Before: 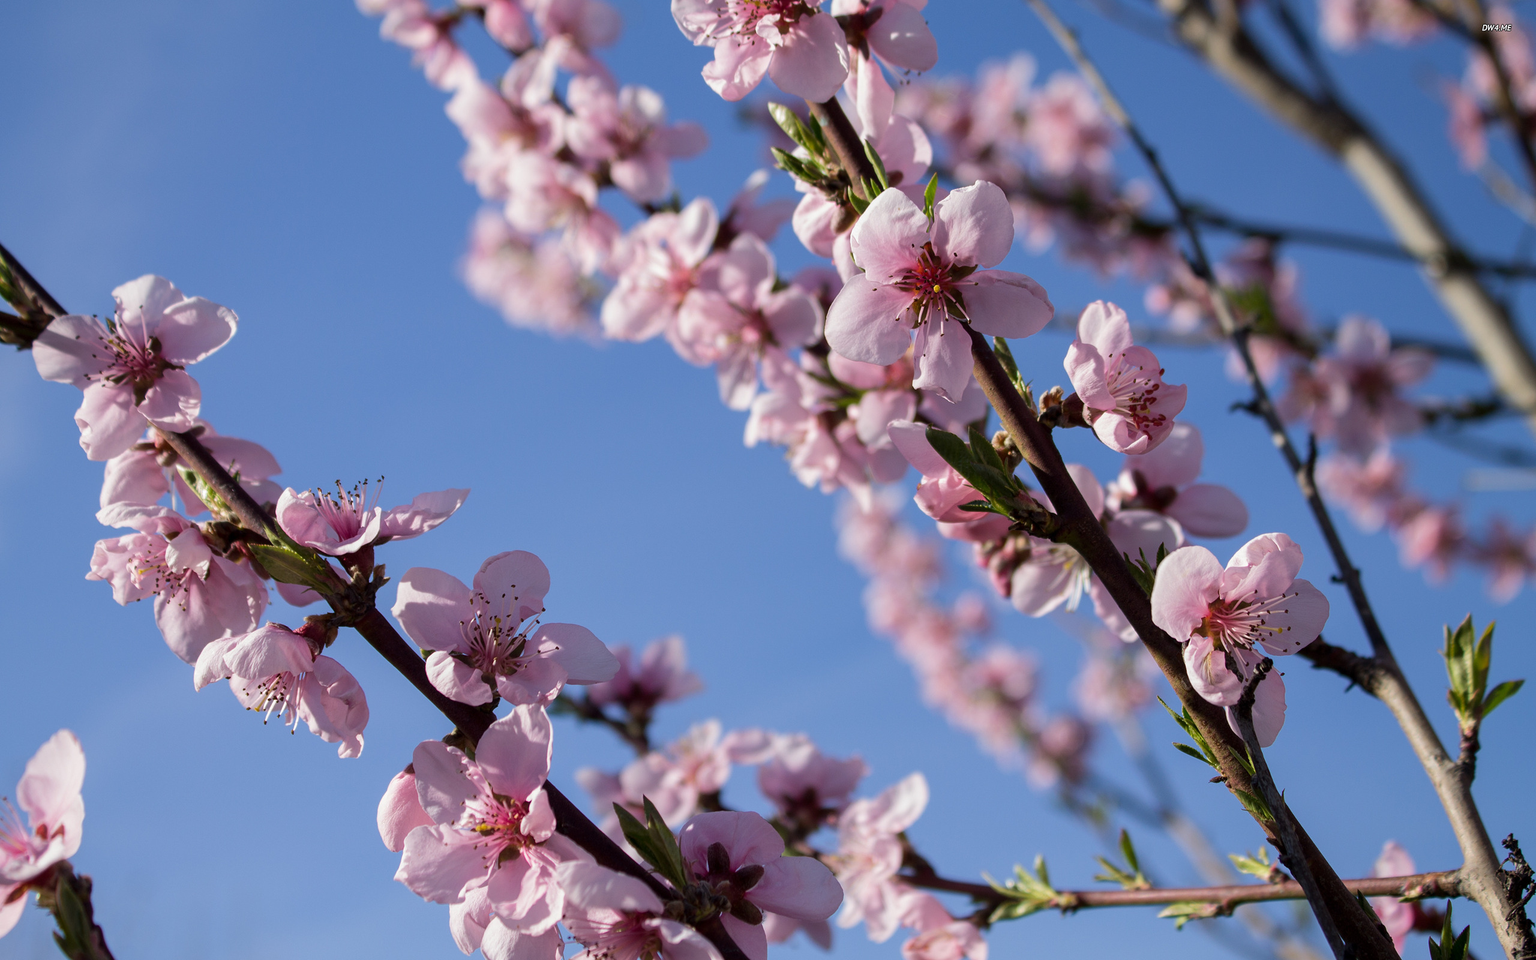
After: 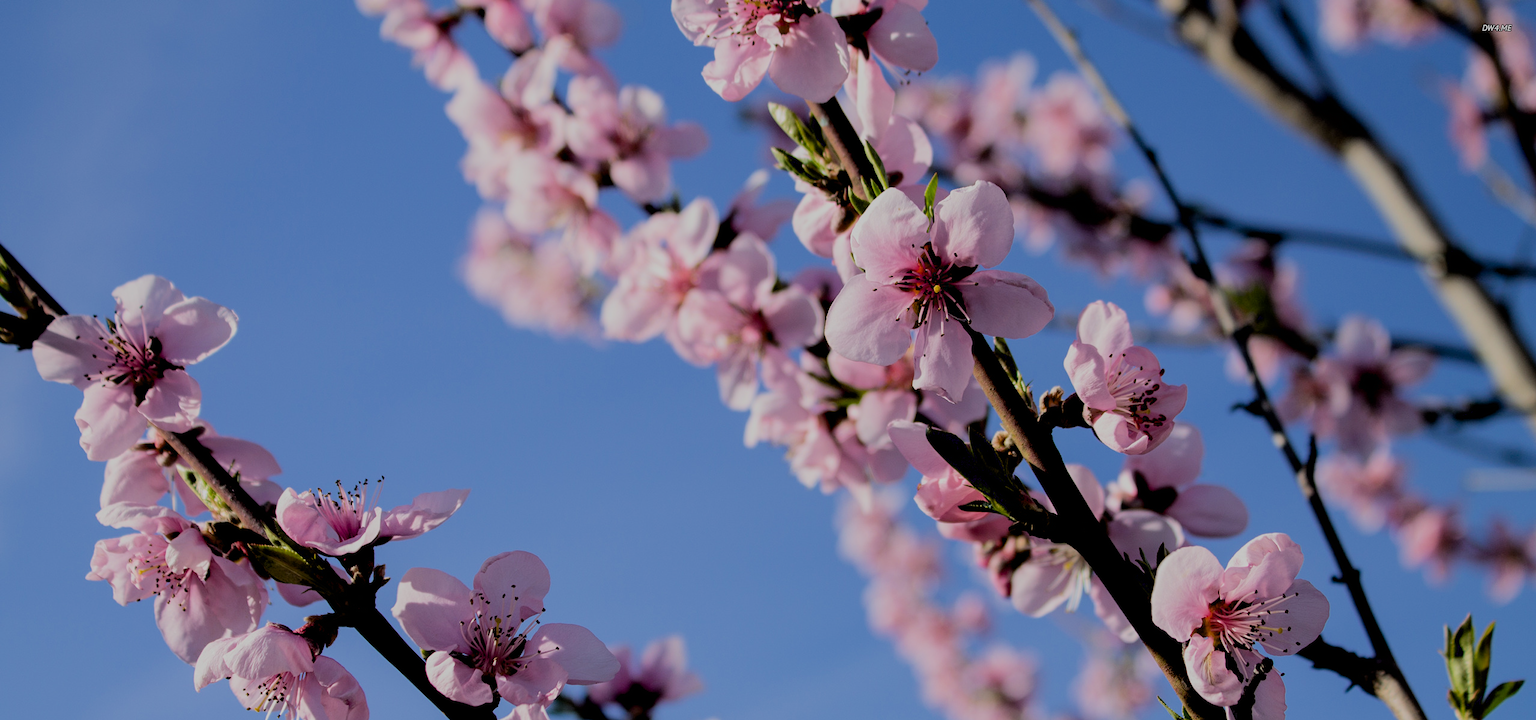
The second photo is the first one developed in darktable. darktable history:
crop: bottom 24.988%
filmic rgb: black relative exposure -6.15 EV, white relative exposure 6.96 EV, hardness 2.23, color science v6 (2022)
exposure: black level correction 0.016, exposure -0.009 EV, compensate highlight preservation false
